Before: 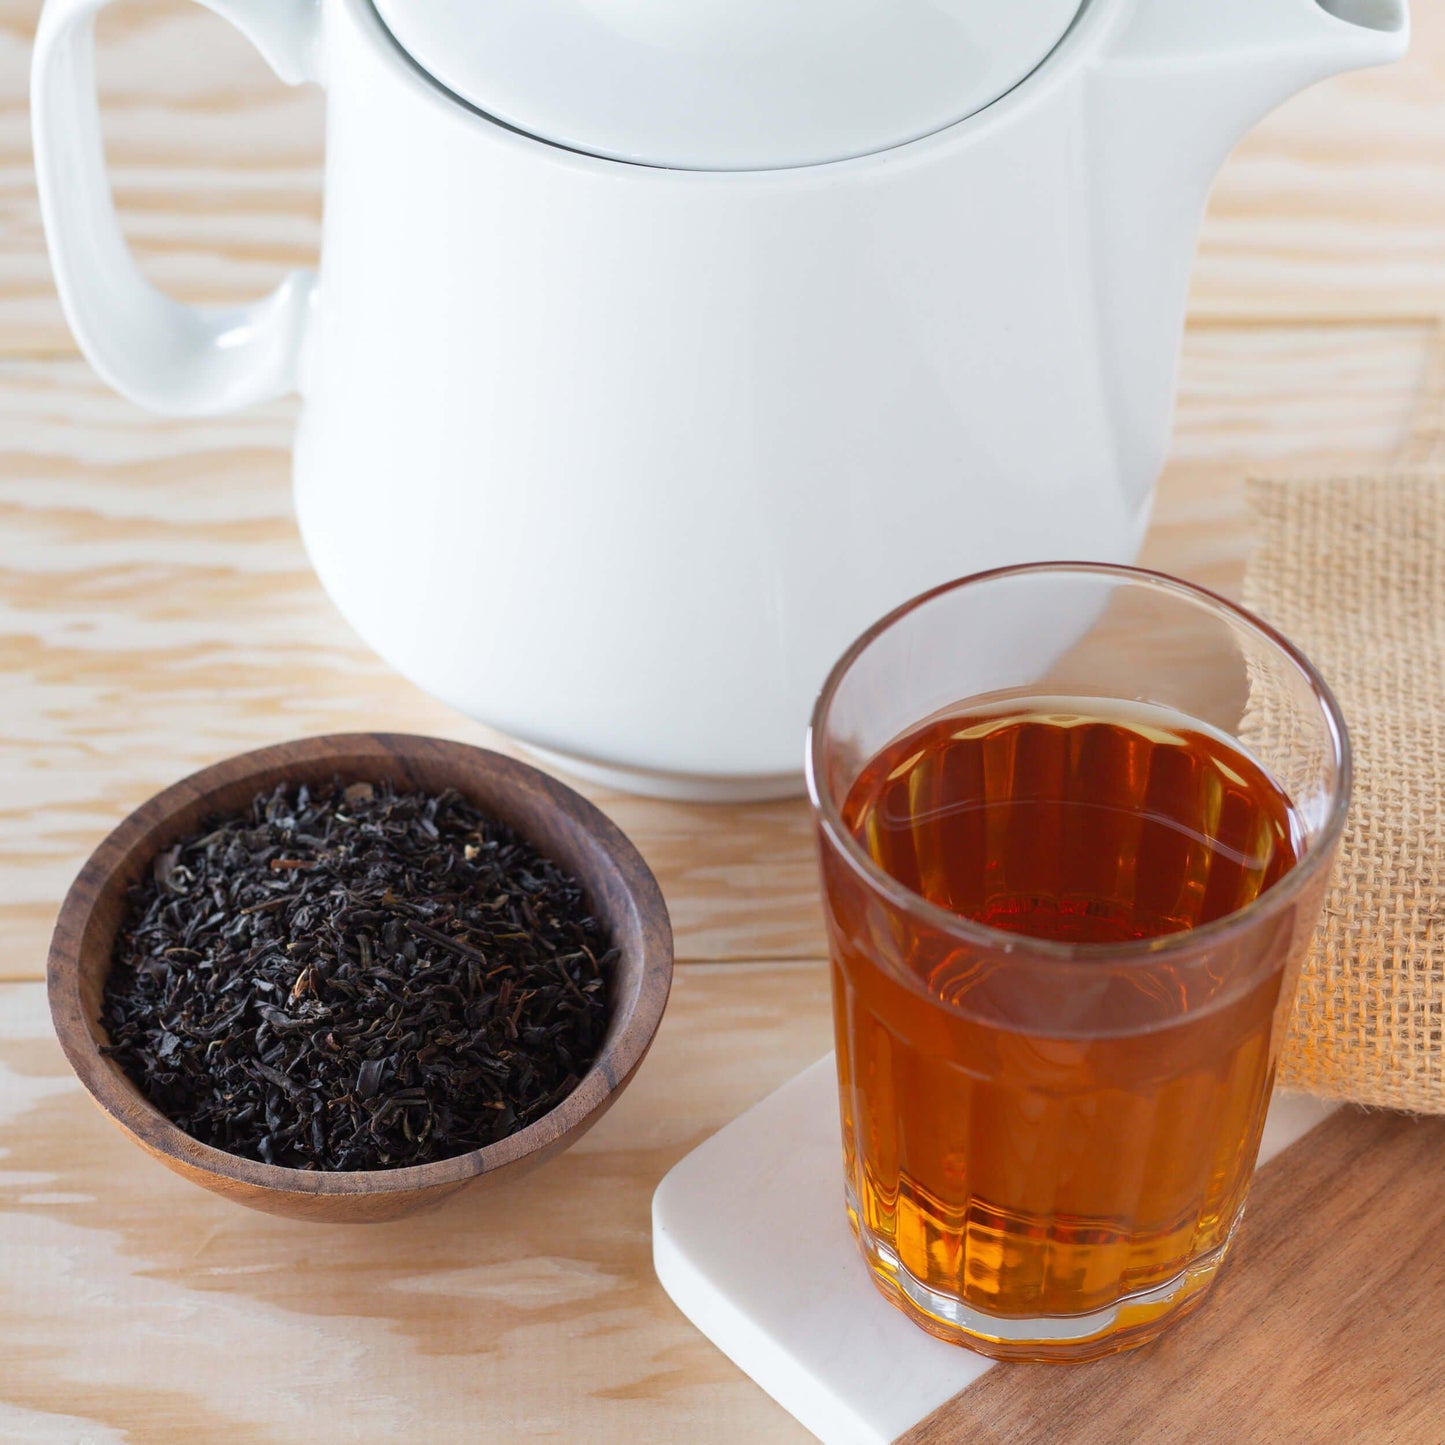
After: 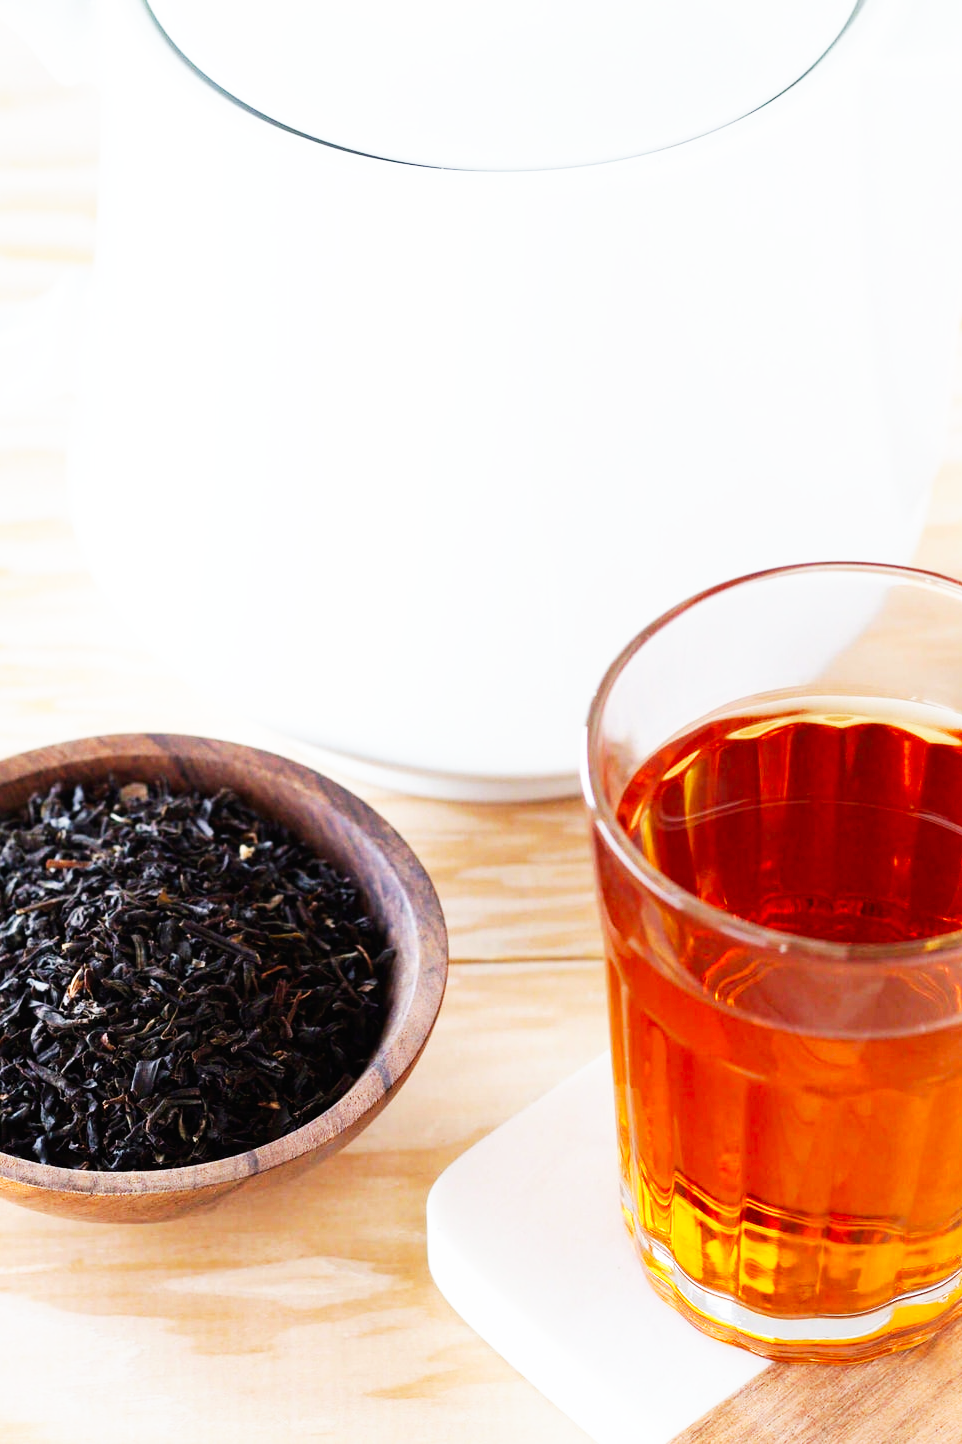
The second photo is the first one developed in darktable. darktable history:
base curve: curves: ch0 [(0, 0) (0.007, 0.004) (0.027, 0.03) (0.046, 0.07) (0.207, 0.54) (0.442, 0.872) (0.673, 0.972) (1, 1)], preserve colors none
crop and rotate: left 15.609%, right 17.773%
